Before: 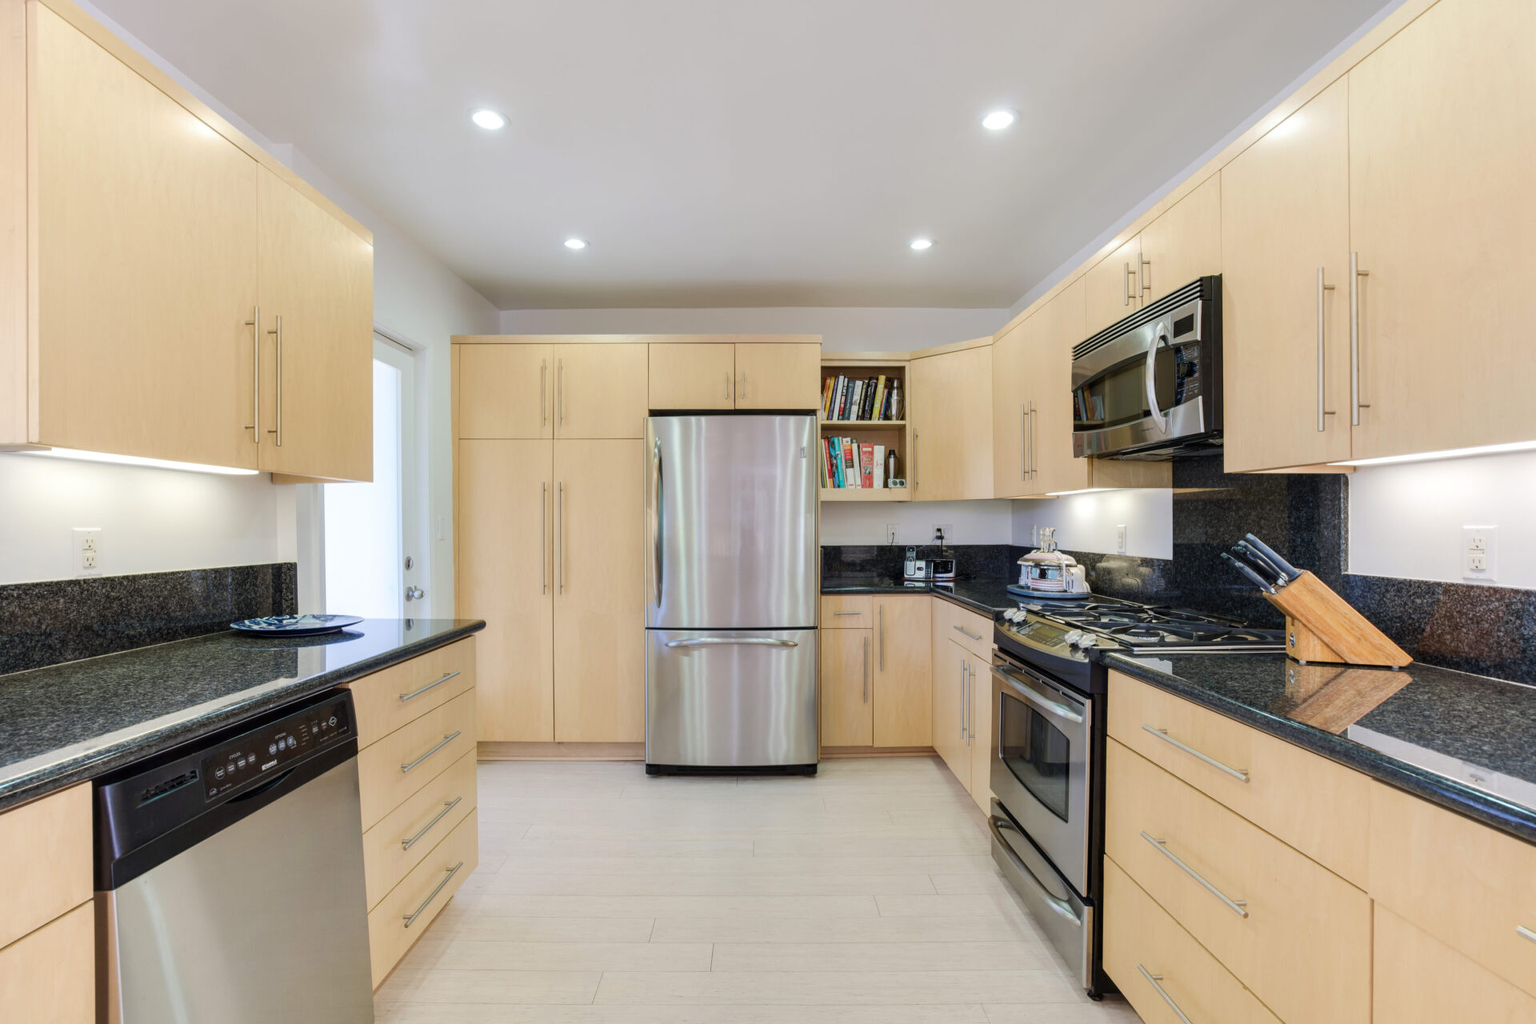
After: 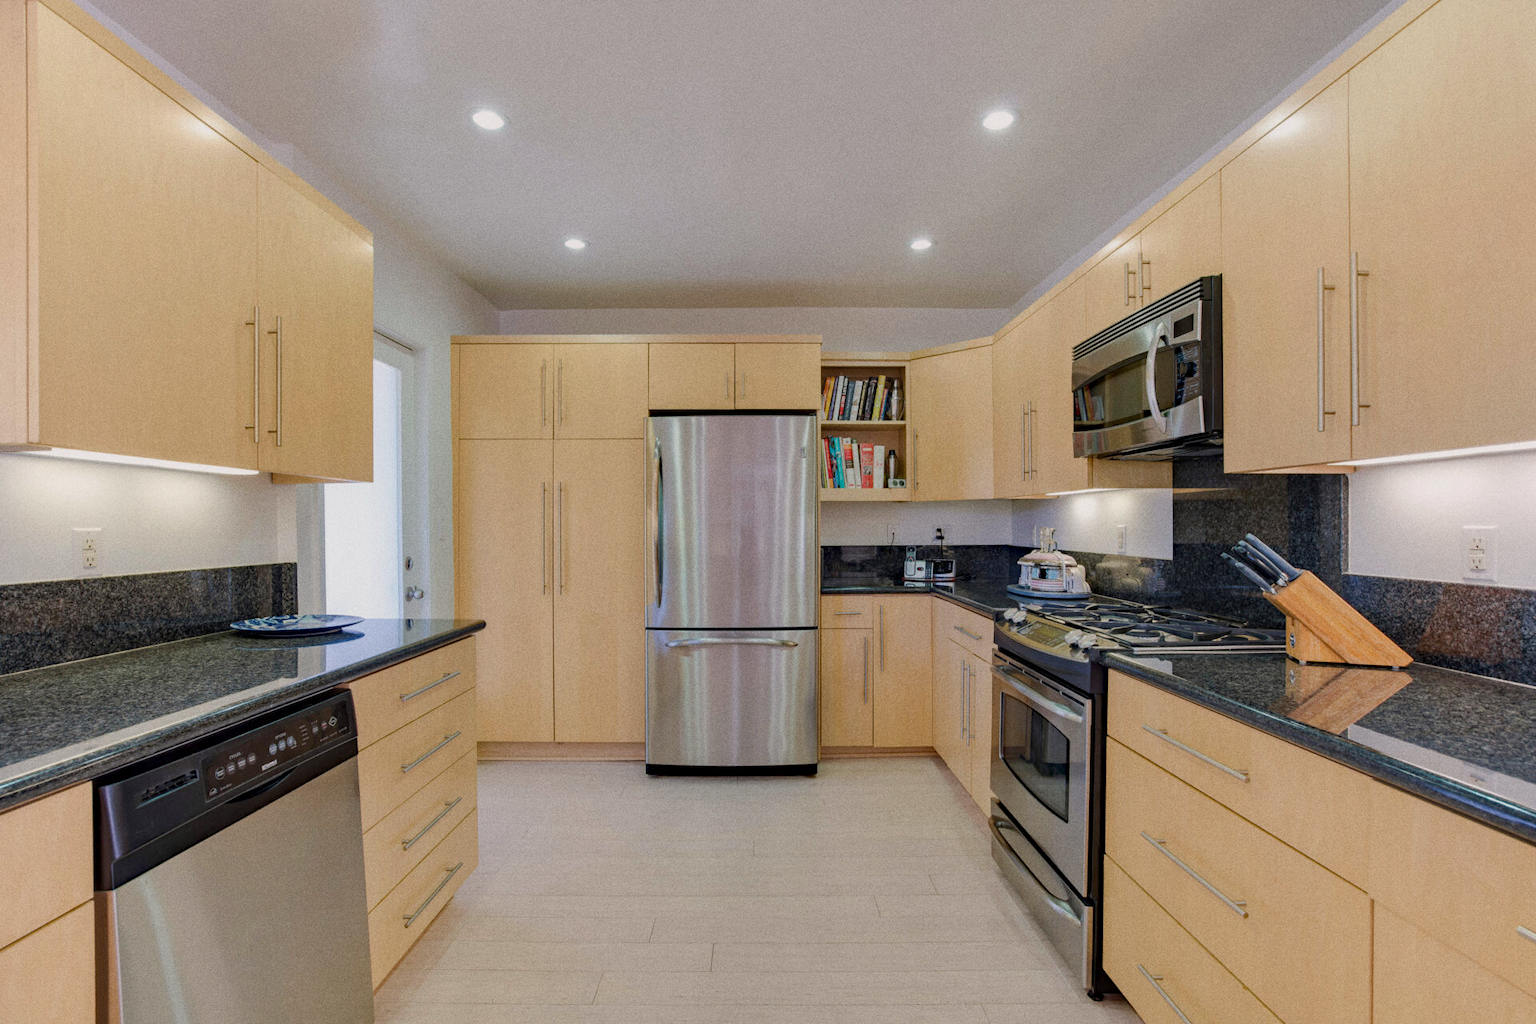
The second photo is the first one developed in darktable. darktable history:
white balance: red 1.045, blue 0.932
grain: on, module defaults
tone equalizer: -8 EV 0.25 EV, -7 EV 0.417 EV, -6 EV 0.417 EV, -5 EV 0.25 EV, -3 EV -0.25 EV, -2 EV -0.417 EV, -1 EV -0.417 EV, +0 EV -0.25 EV, edges refinement/feathering 500, mask exposure compensation -1.57 EV, preserve details guided filter
color calibration: illuminant as shot in camera, x 0.358, y 0.373, temperature 4628.91 K
haze removal: strength 0.29, distance 0.25, compatibility mode true, adaptive false
